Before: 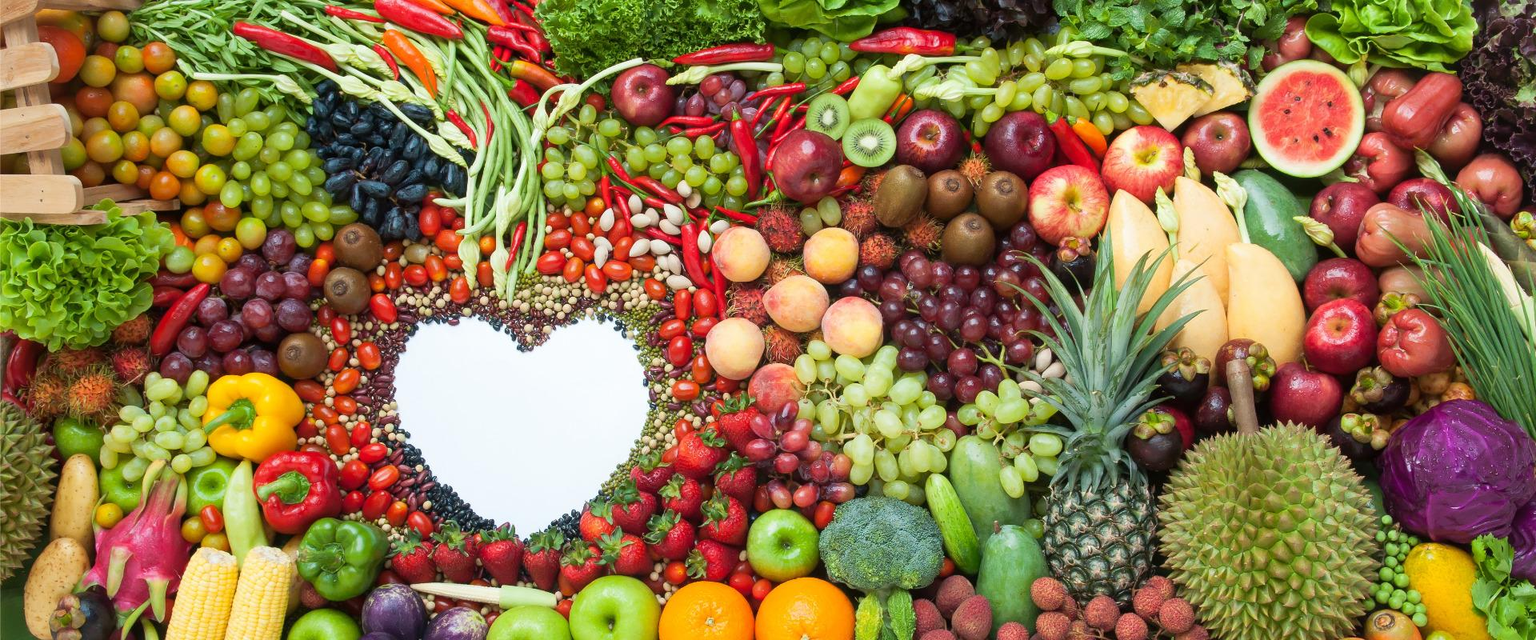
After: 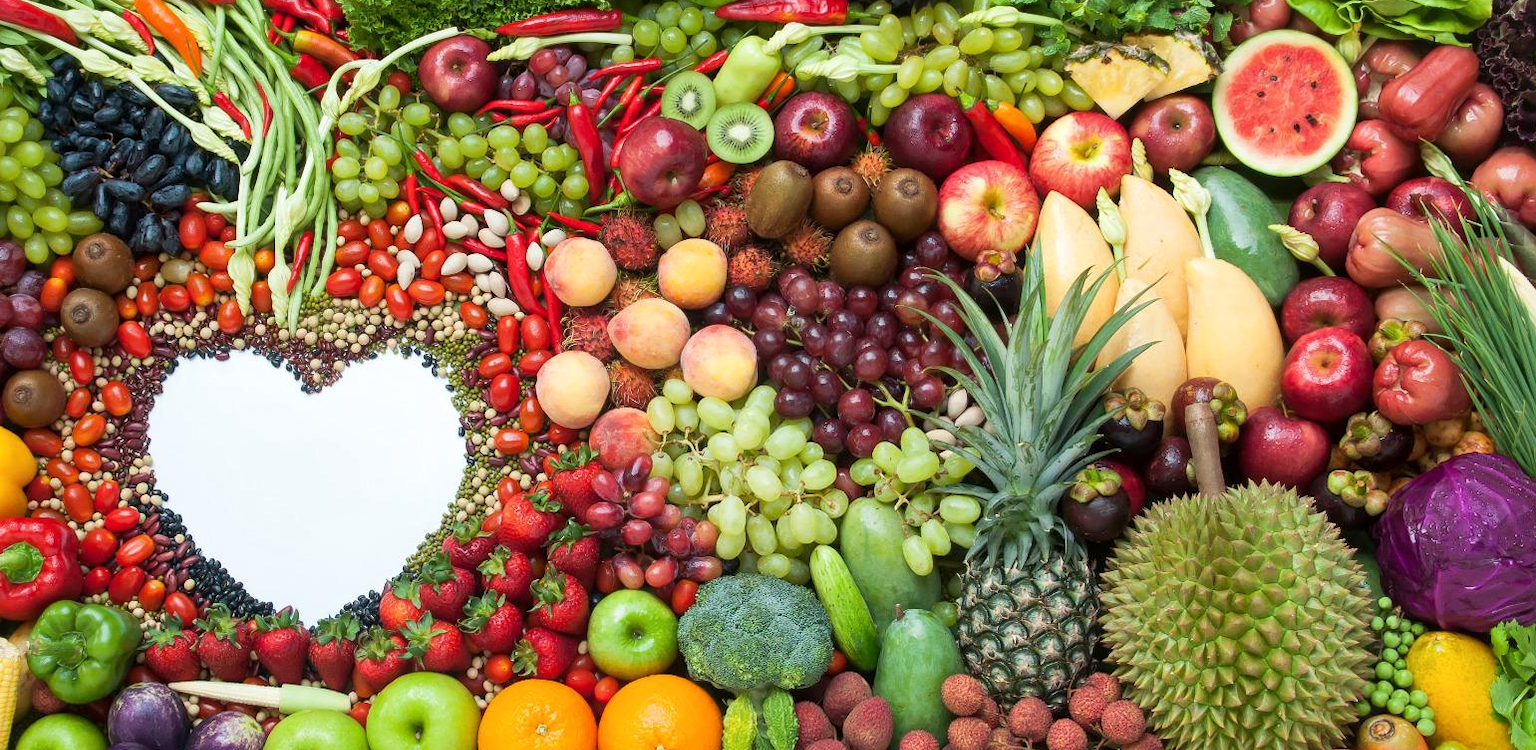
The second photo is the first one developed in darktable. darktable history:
crop and rotate: left 17.959%, top 5.771%, right 1.742%
local contrast: mode bilateral grid, contrast 20, coarseness 50, detail 120%, midtone range 0.2
